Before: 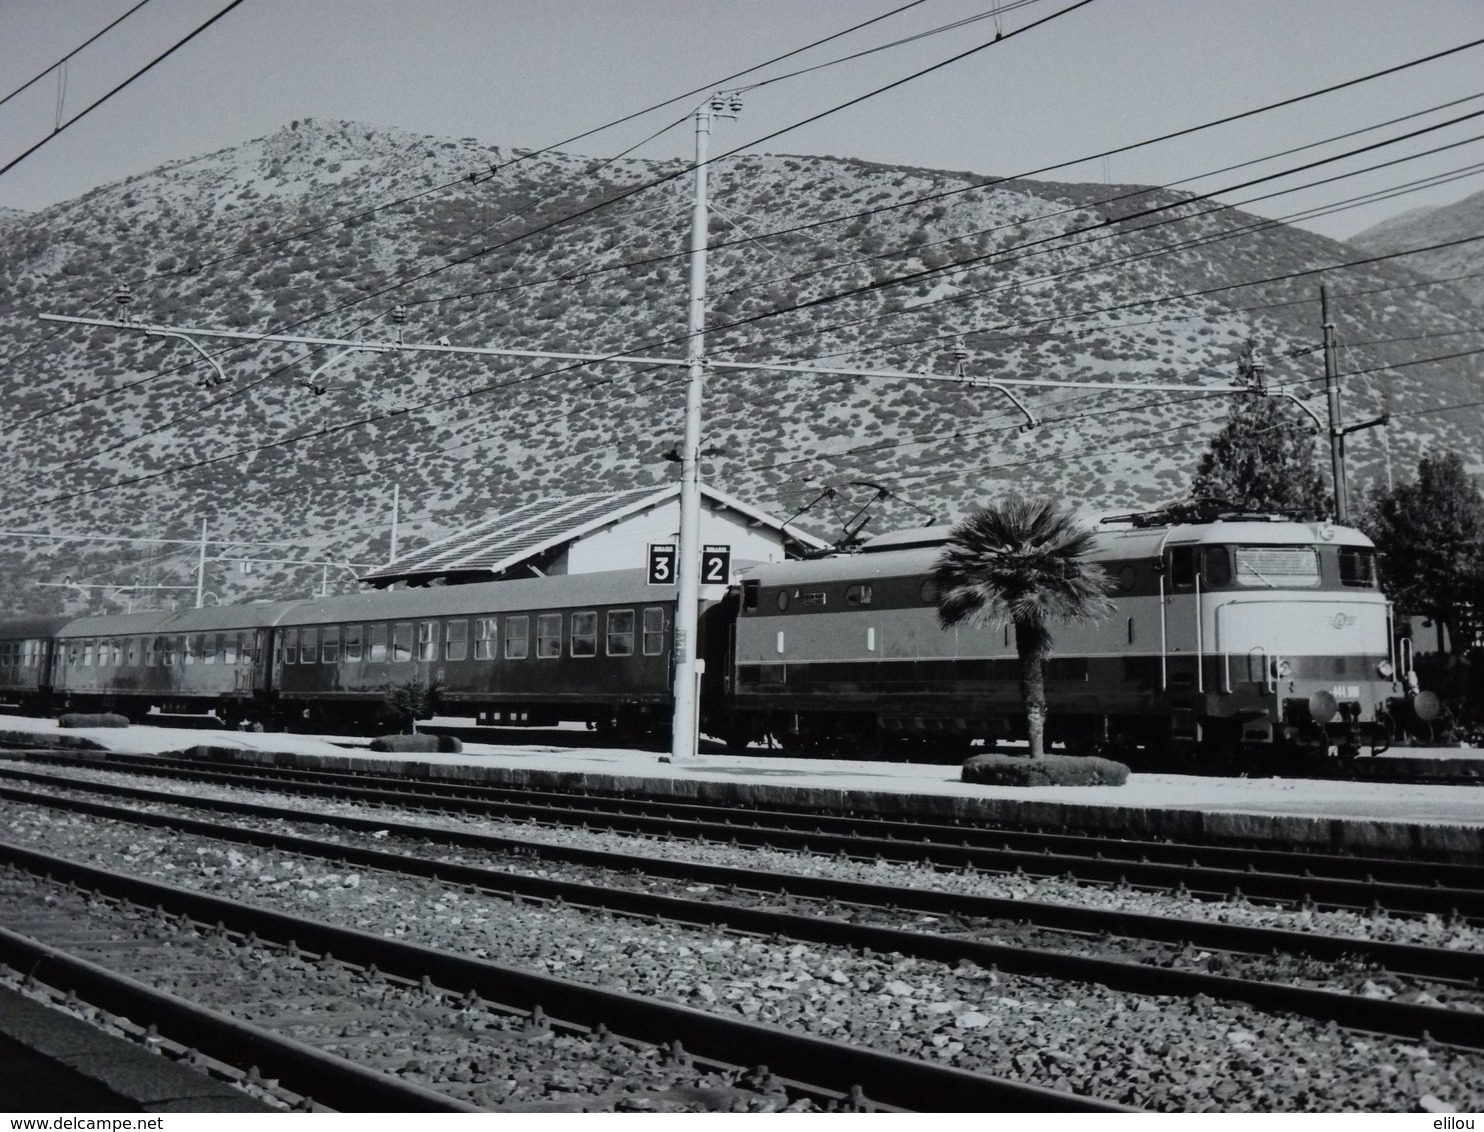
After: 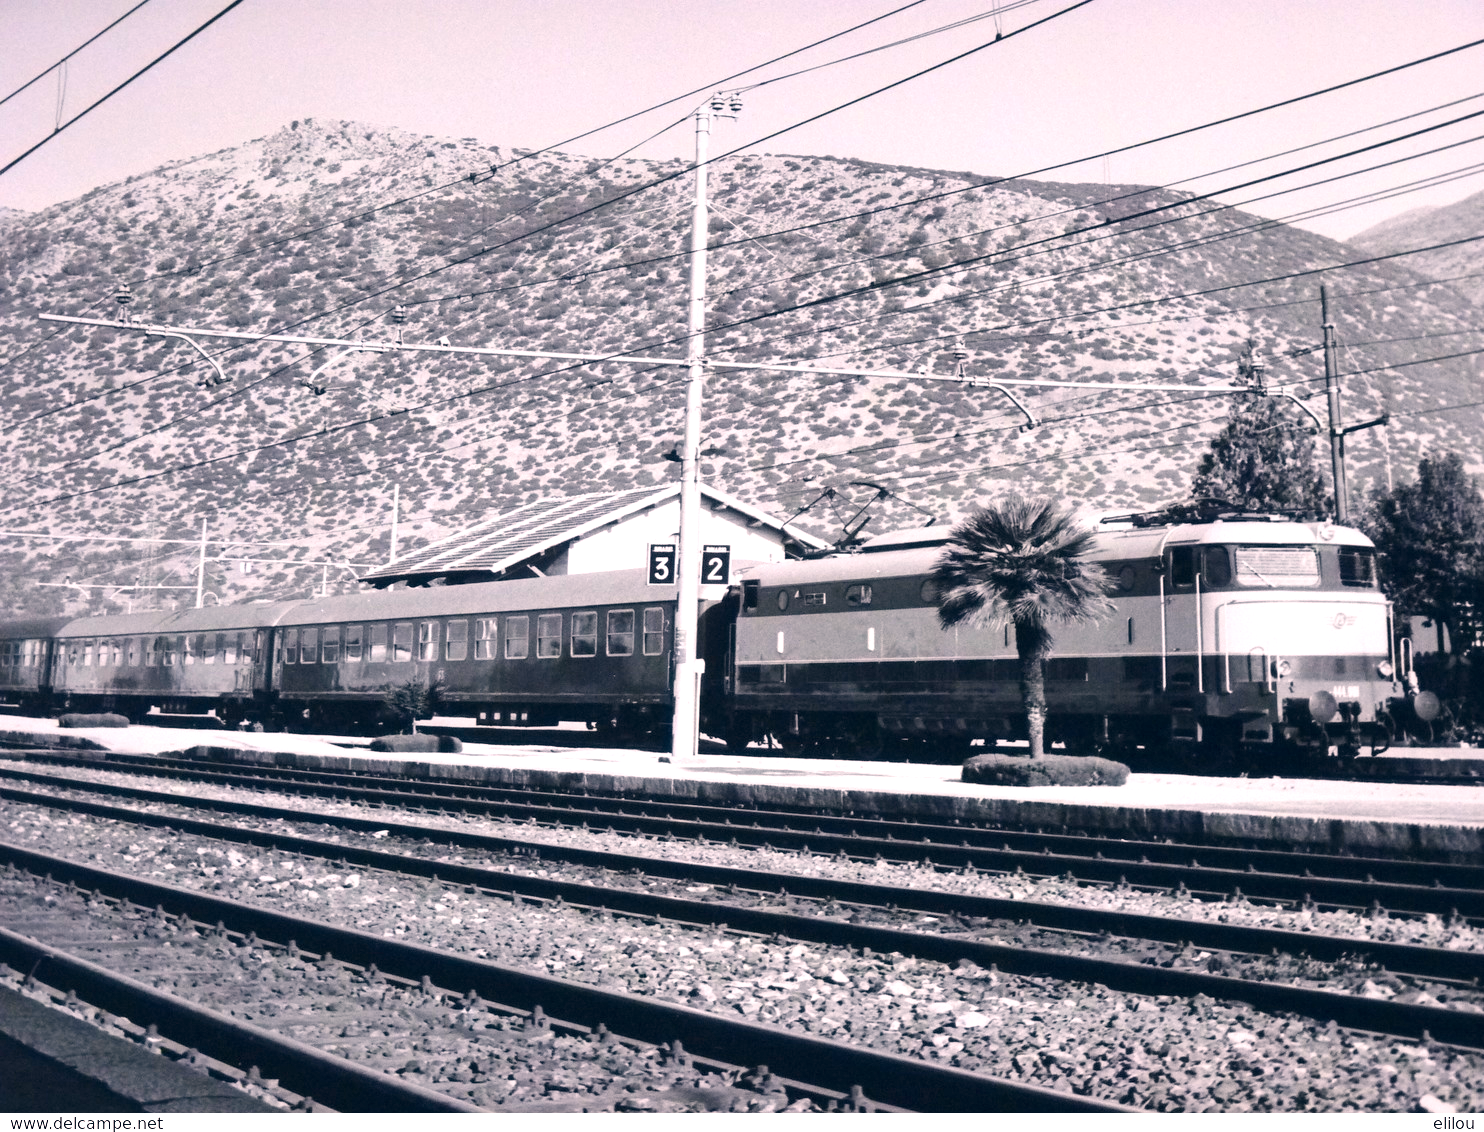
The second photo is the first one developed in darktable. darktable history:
exposure: exposure 1.137 EV, compensate highlight preservation false
contrast brightness saturation: contrast 0.073, brightness 0.072, saturation 0.18
color correction: highlights a* 13.85, highlights b* 5.69, shadows a* -5.13, shadows b* -15.99, saturation 0.826
